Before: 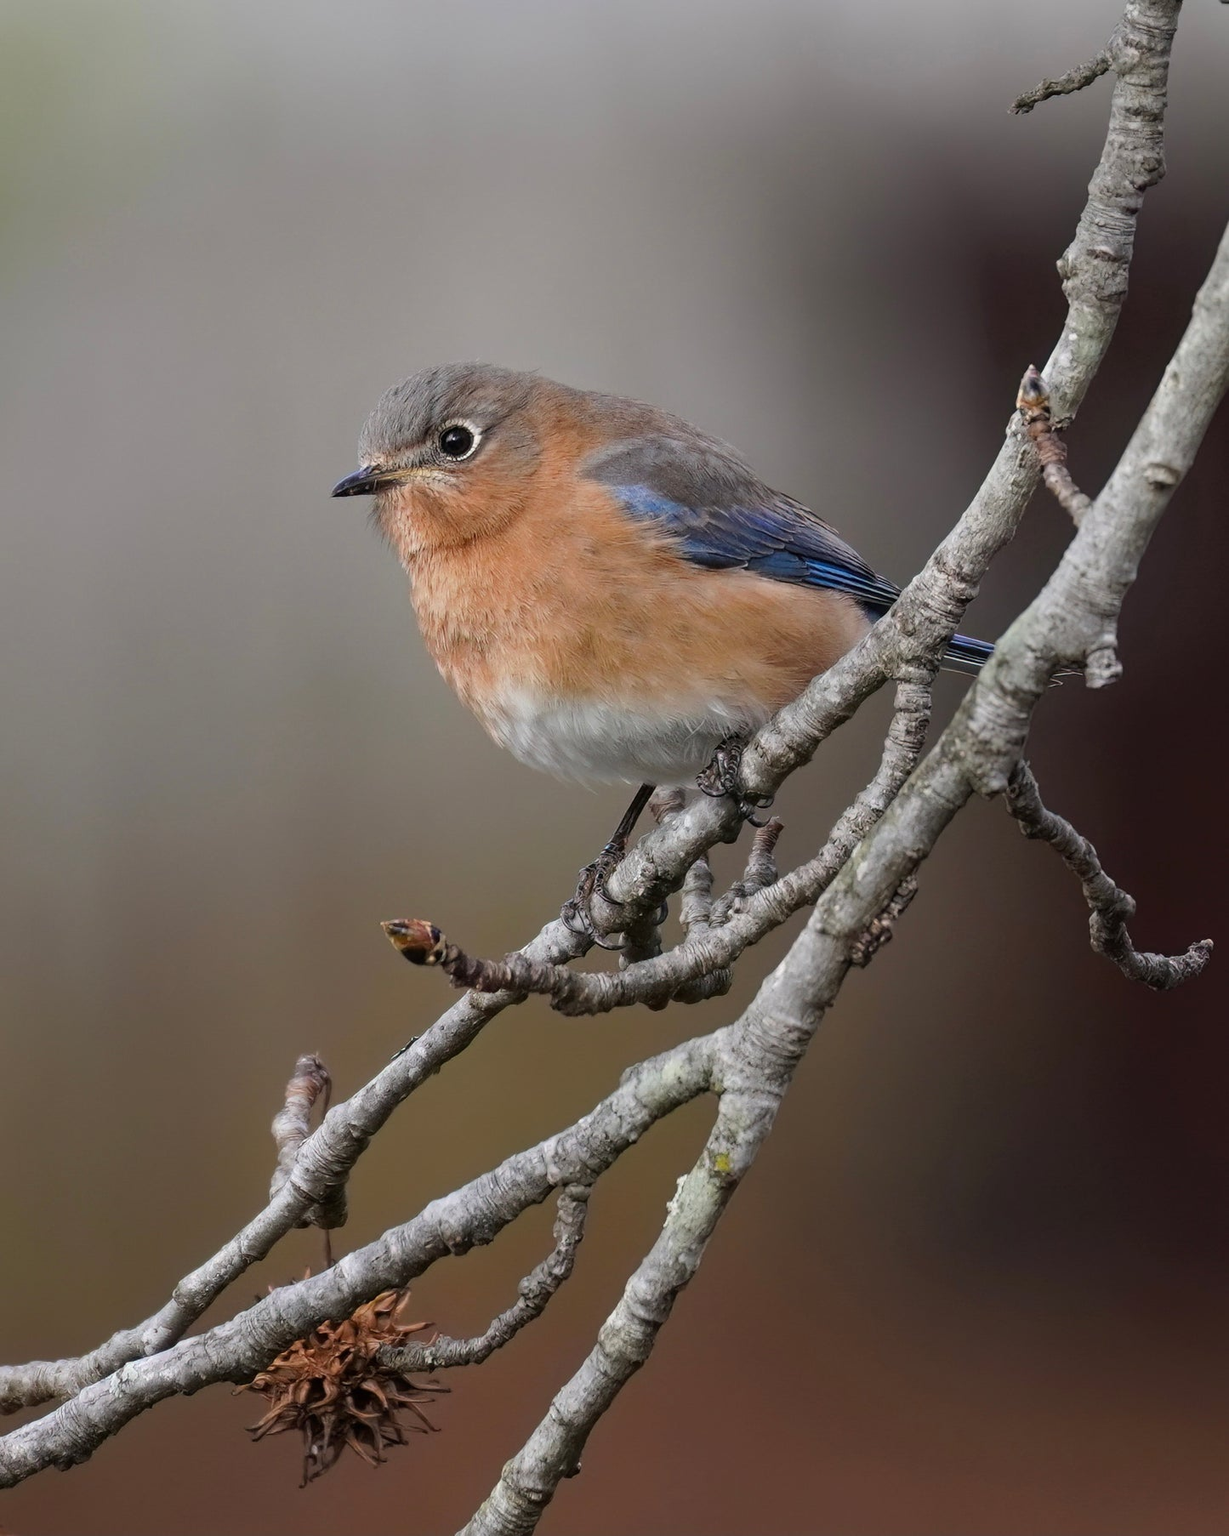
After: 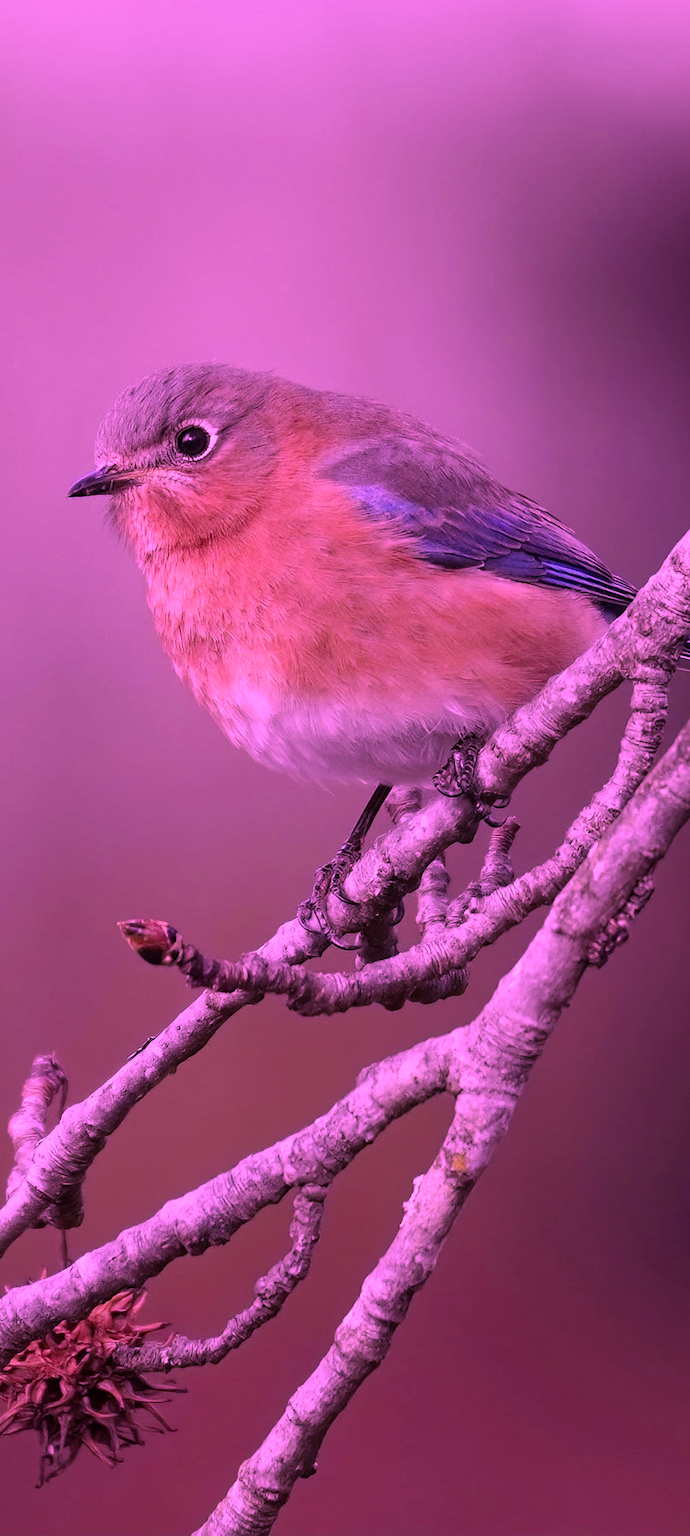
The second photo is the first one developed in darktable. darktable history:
tone equalizer: on, module defaults
crop: left 21.496%, right 22.254%
color calibration: illuminant custom, x 0.261, y 0.521, temperature 7054.11 K
